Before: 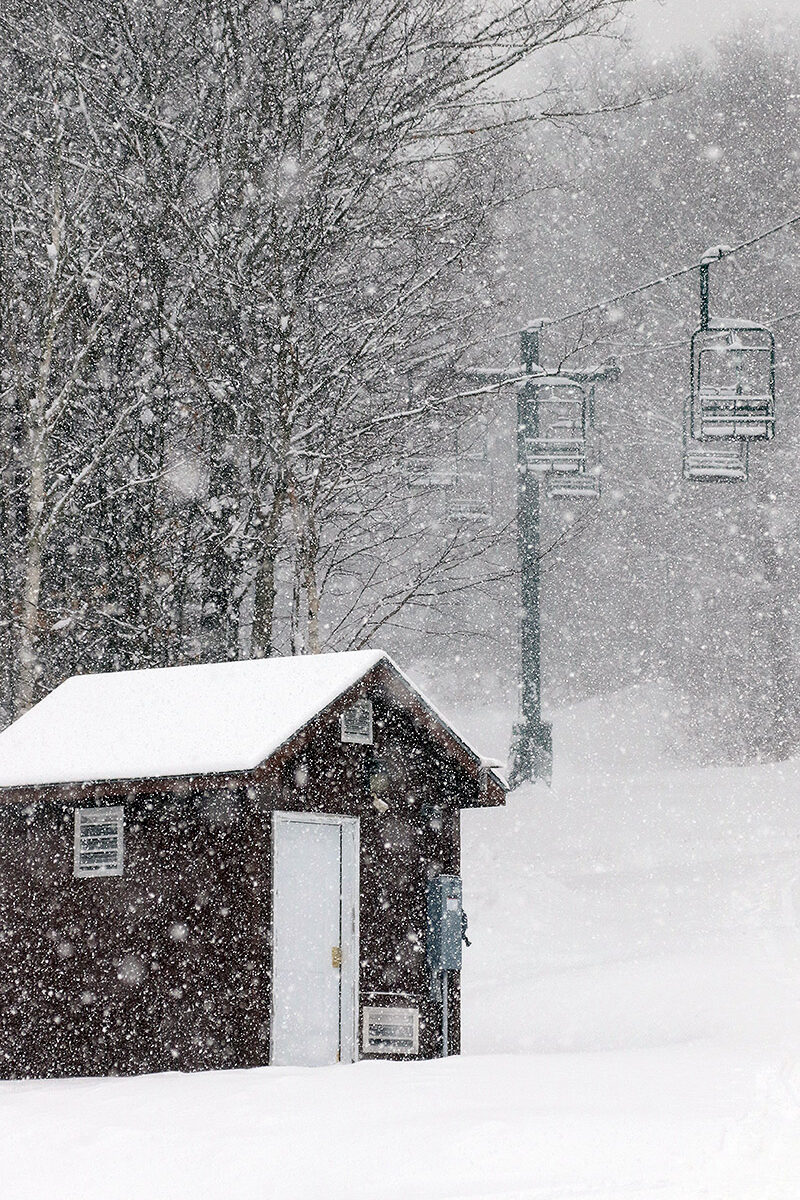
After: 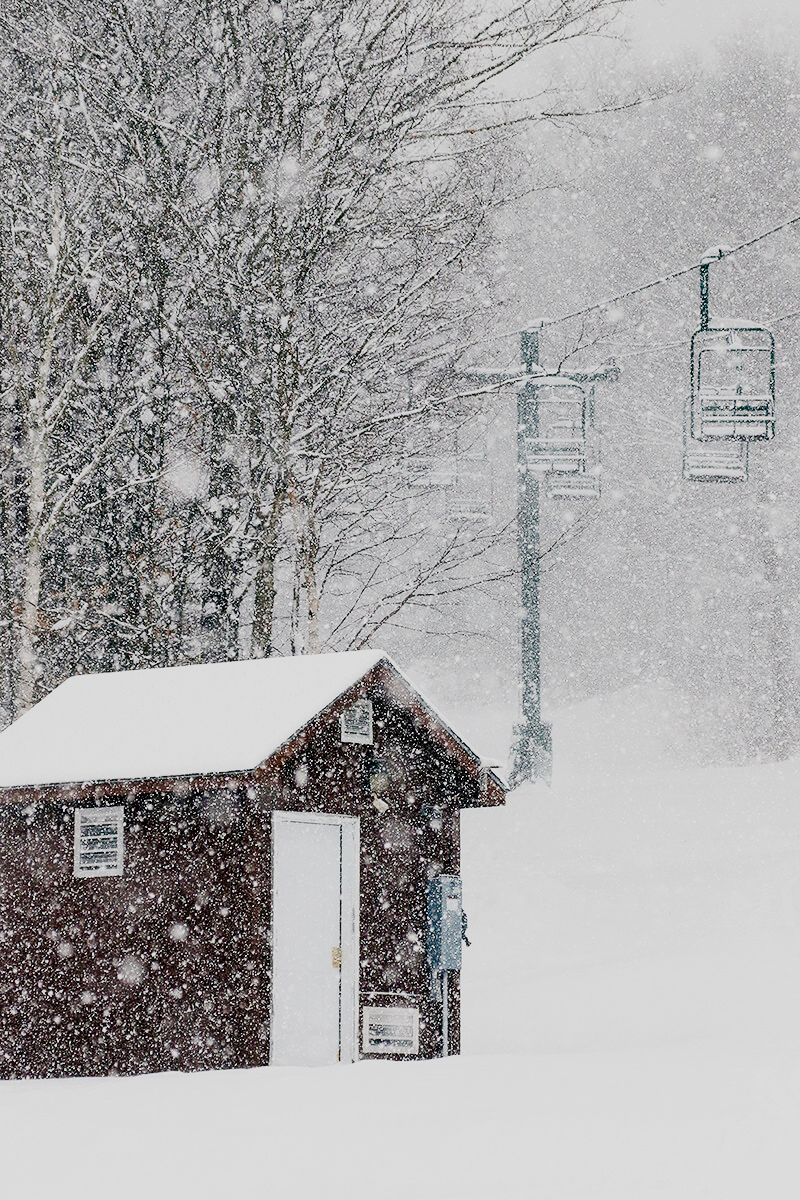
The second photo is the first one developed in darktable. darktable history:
tone equalizer: -8 EV -0.75 EV, -7 EV -0.7 EV, -6 EV -0.6 EV, -5 EV -0.4 EV, -3 EV 0.4 EV, -2 EV 0.6 EV, -1 EV 0.7 EV, +0 EV 0.75 EV, edges refinement/feathering 500, mask exposure compensation -1.57 EV, preserve details no
sigmoid: contrast 1.05, skew -0.15
color balance rgb: perceptual saturation grading › global saturation 35%, perceptual saturation grading › highlights -25%, perceptual saturation grading › shadows 50%
exposure: black level correction 0, exposure 1.125 EV, compensate exposure bias true, compensate highlight preservation false
